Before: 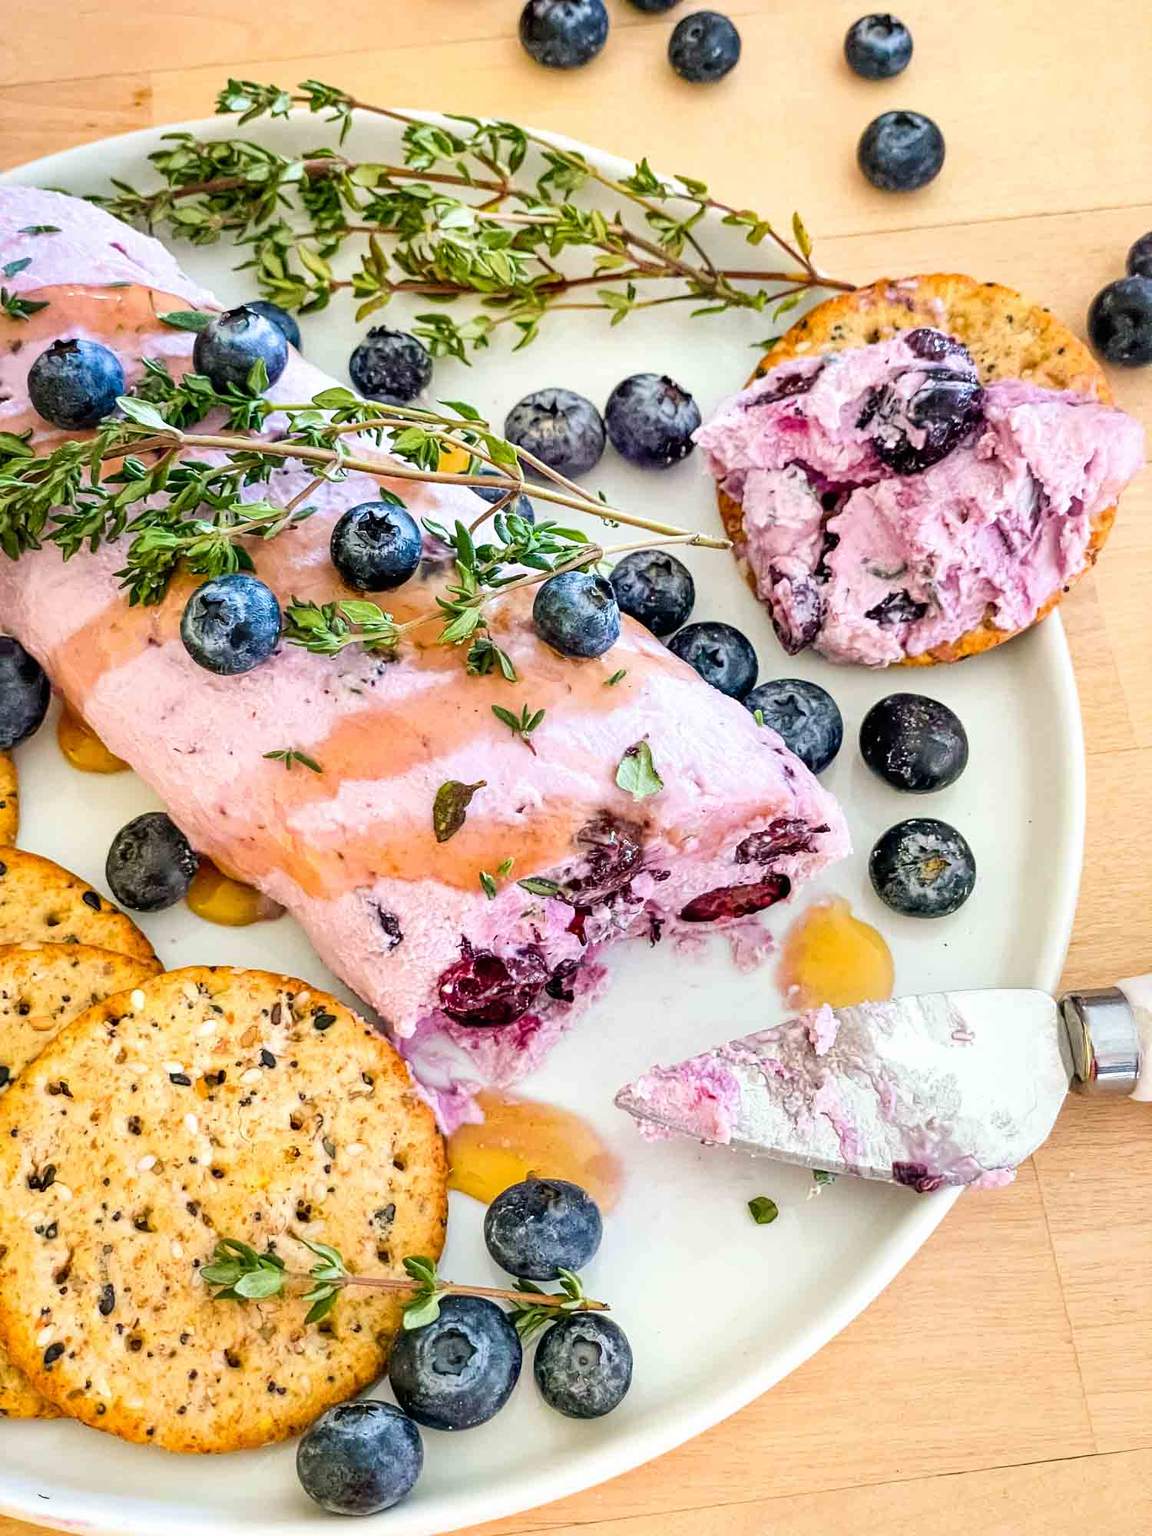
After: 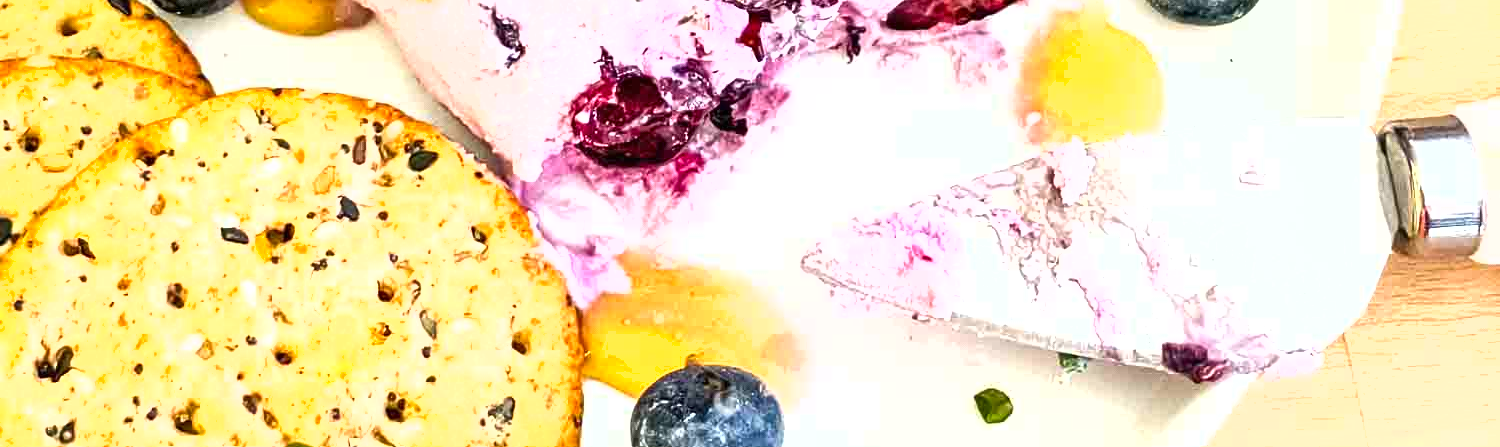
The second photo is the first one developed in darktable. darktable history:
shadows and highlights: shadows 36.93, highlights -26.59, soften with gaussian
exposure: black level correction 0, exposure 1.001 EV, compensate highlight preservation false
crop and rotate: top 58.51%, bottom 19.132%
